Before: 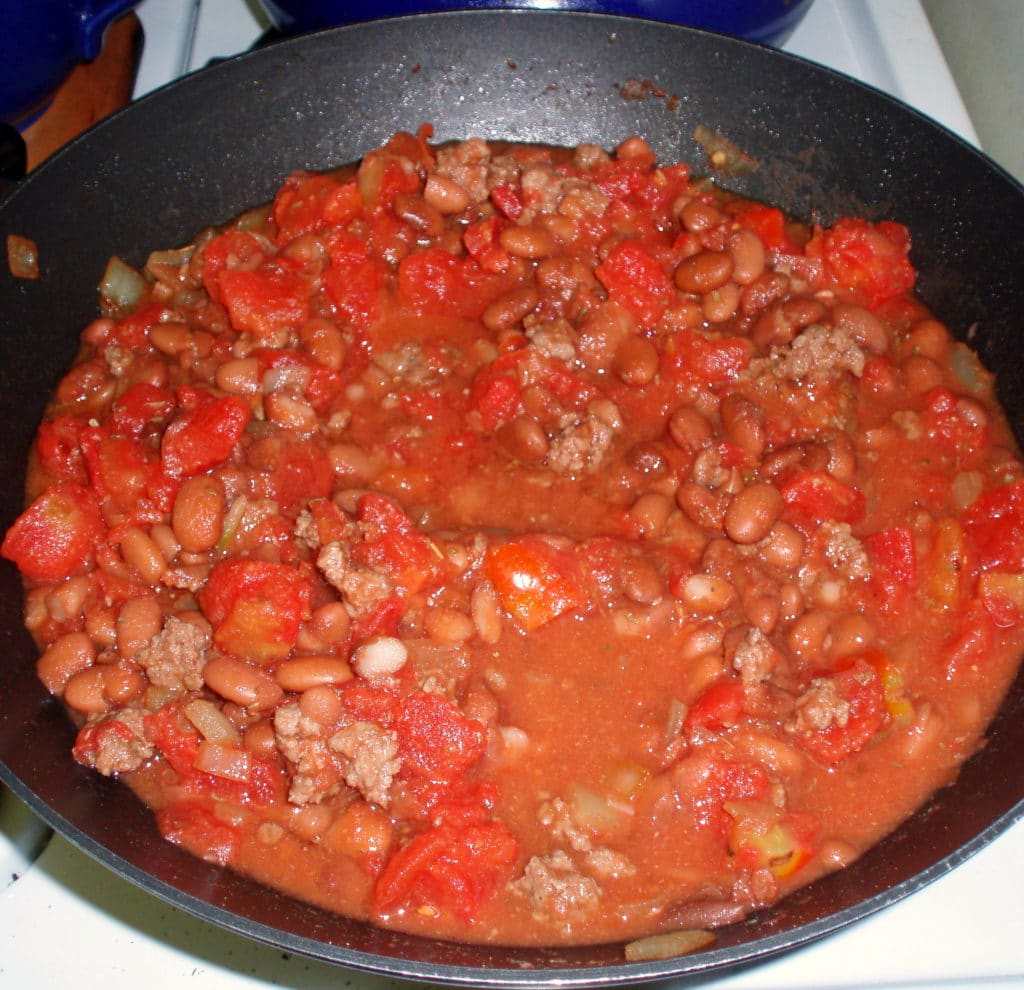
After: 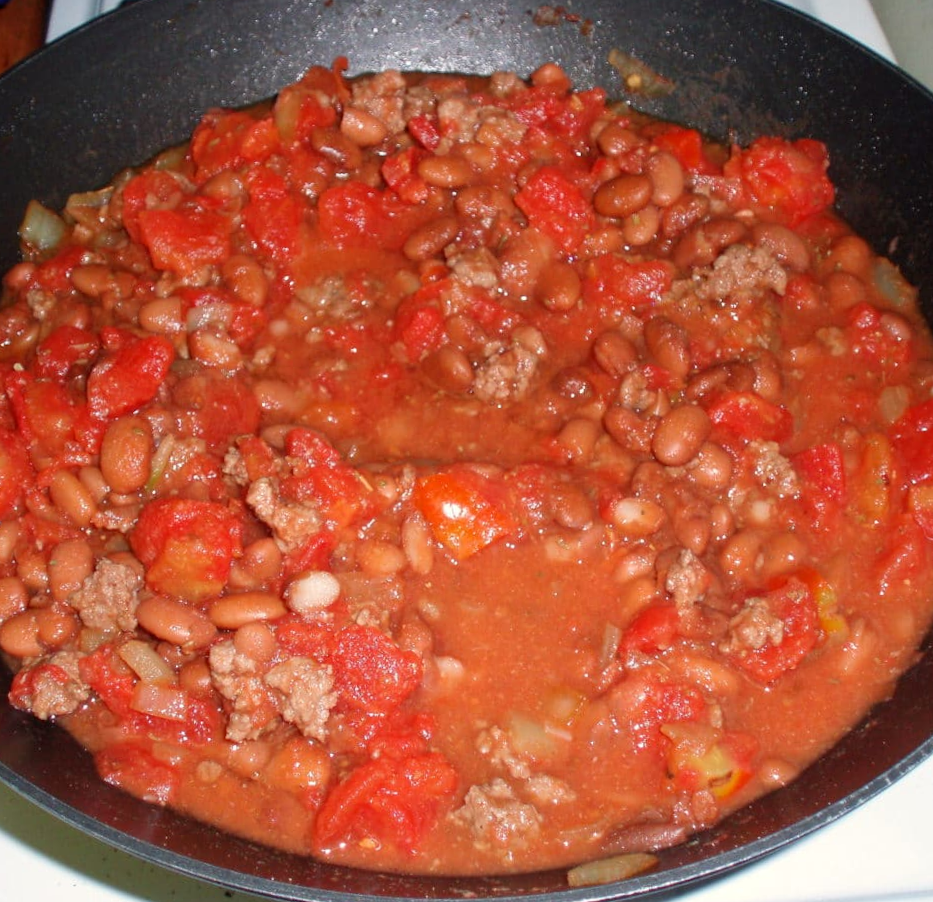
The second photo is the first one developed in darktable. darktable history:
white balance: emerald 1
crop and rotate: angle 1.96°, left 5.673%, top 5.673%
